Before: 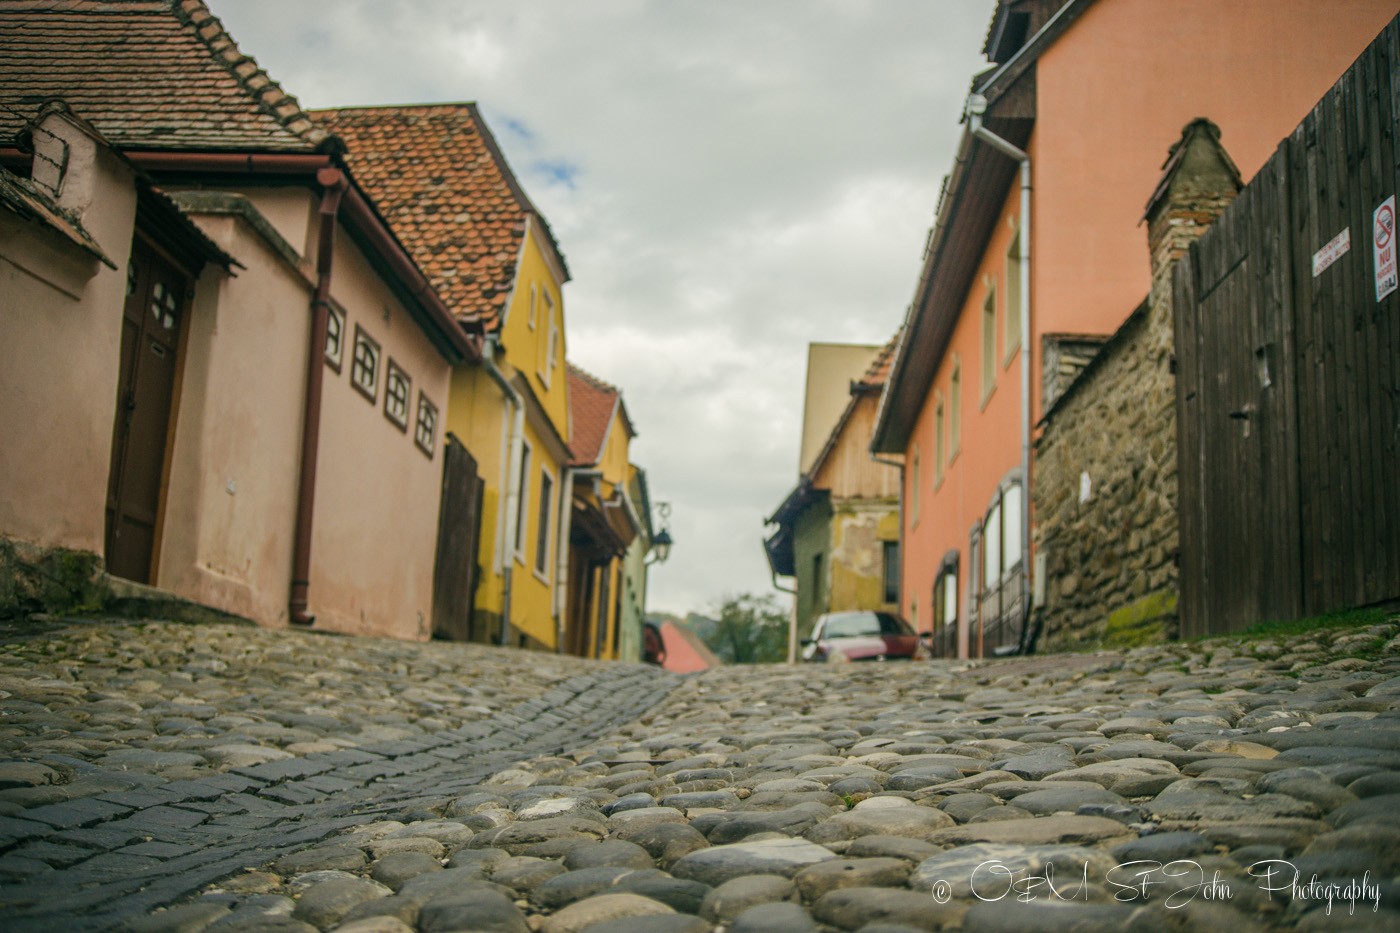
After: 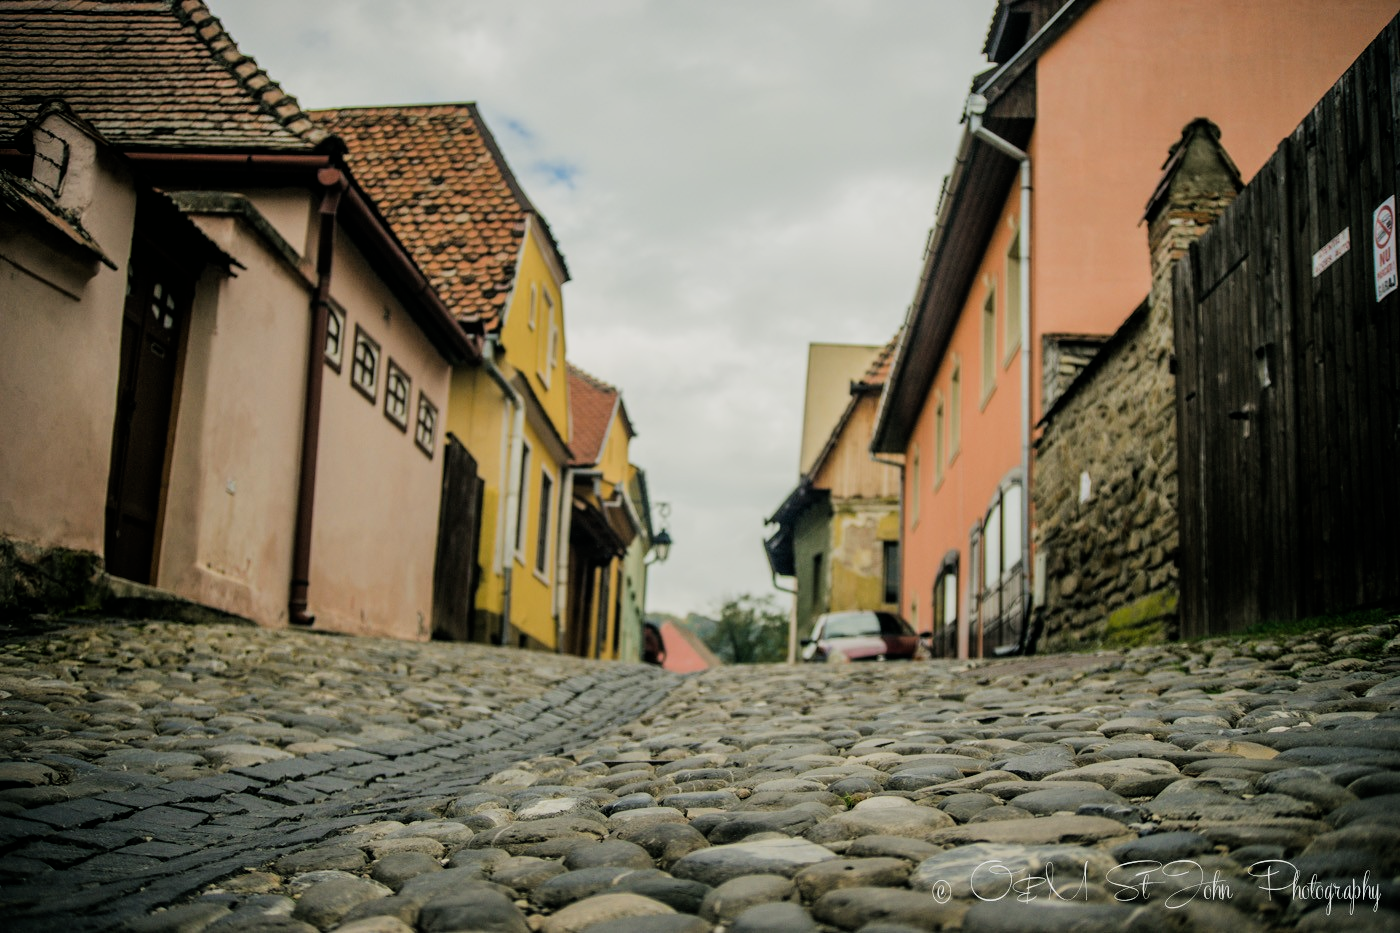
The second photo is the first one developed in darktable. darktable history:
filmic rgb: black relative exposure -5.08 EV, white relative exposure 3.96 EV, threshold 3.02 EV, hardness 2.89, contrast 1.298, highlights saturation mix -28.53%, enable highlight reconstruction true
